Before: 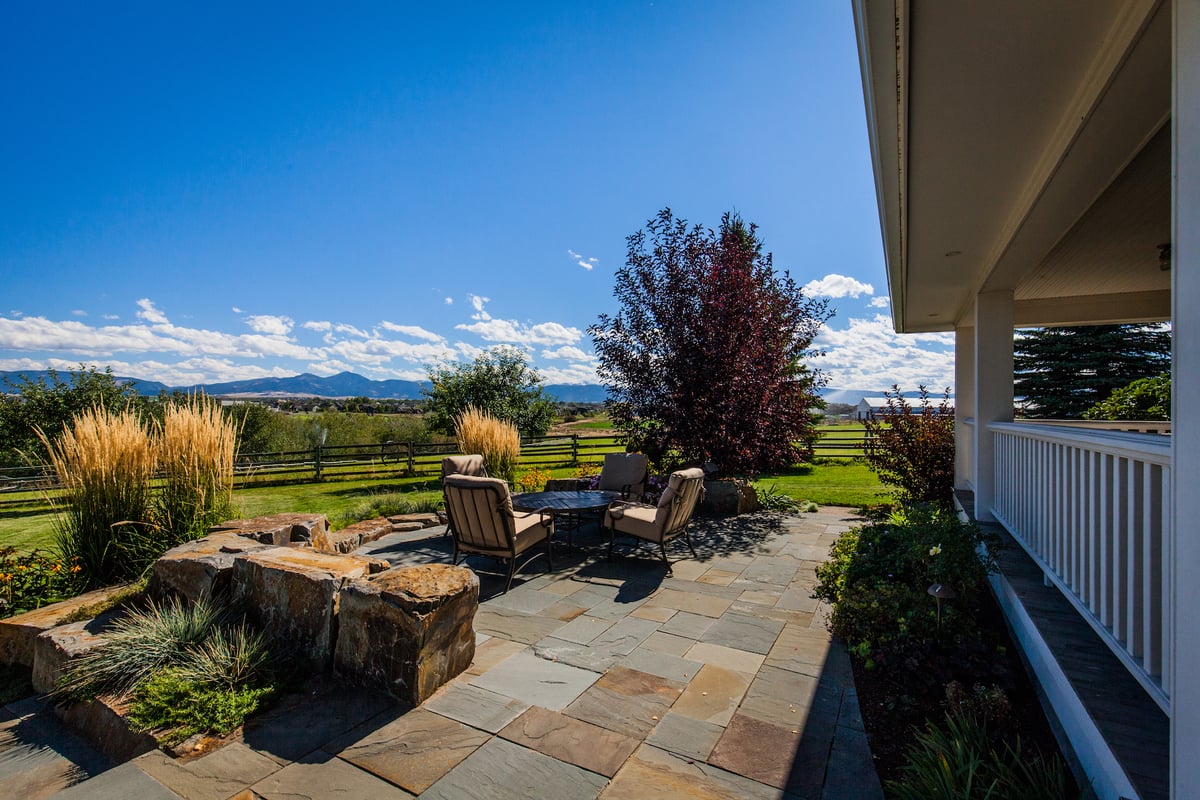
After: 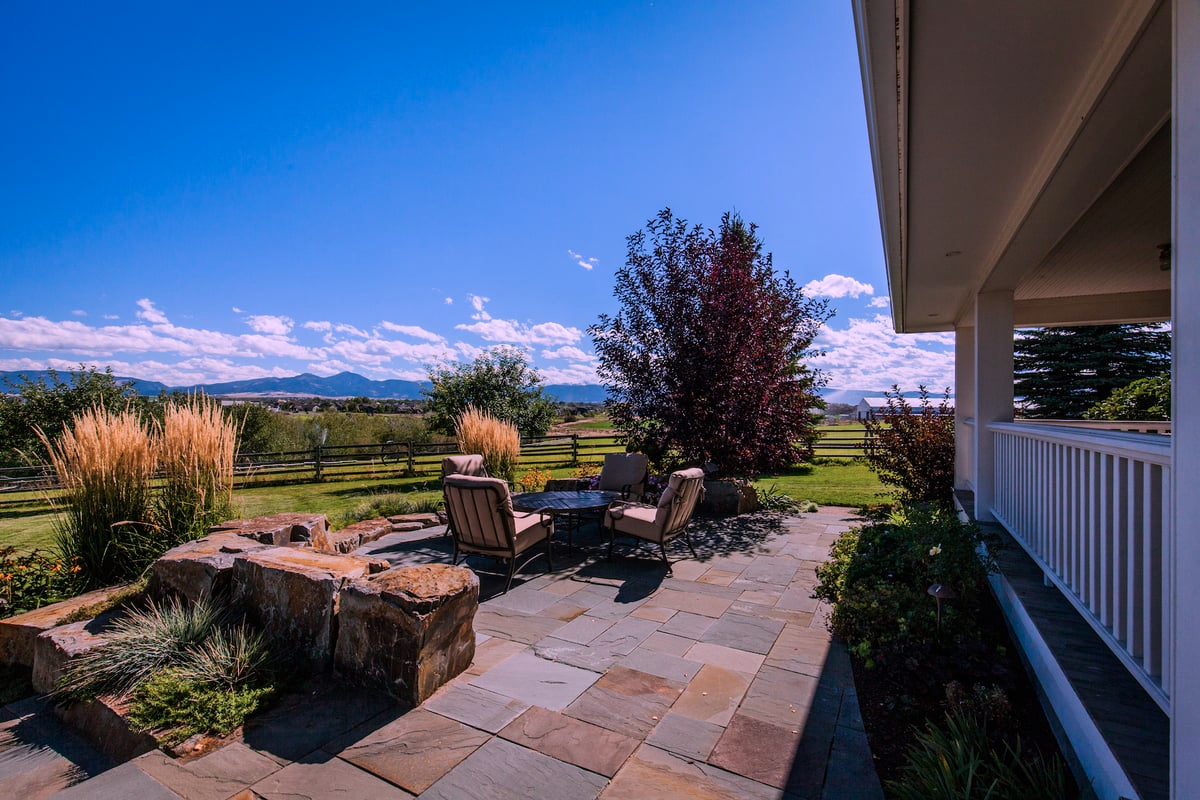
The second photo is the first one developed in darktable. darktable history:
color correction: highlights a* 15.46, highlights b* -20.56
shadows and highlights: shadows -20, white point adjustment -2, highlights -35
